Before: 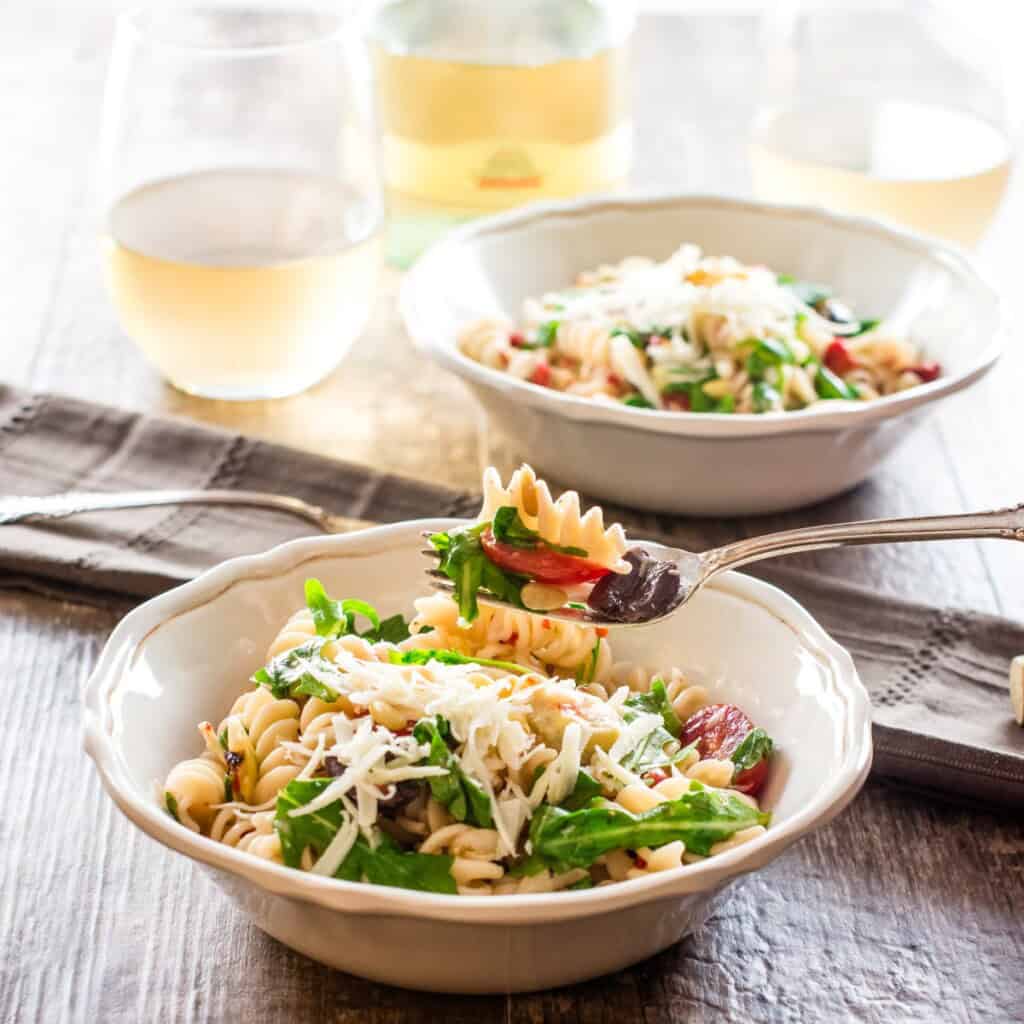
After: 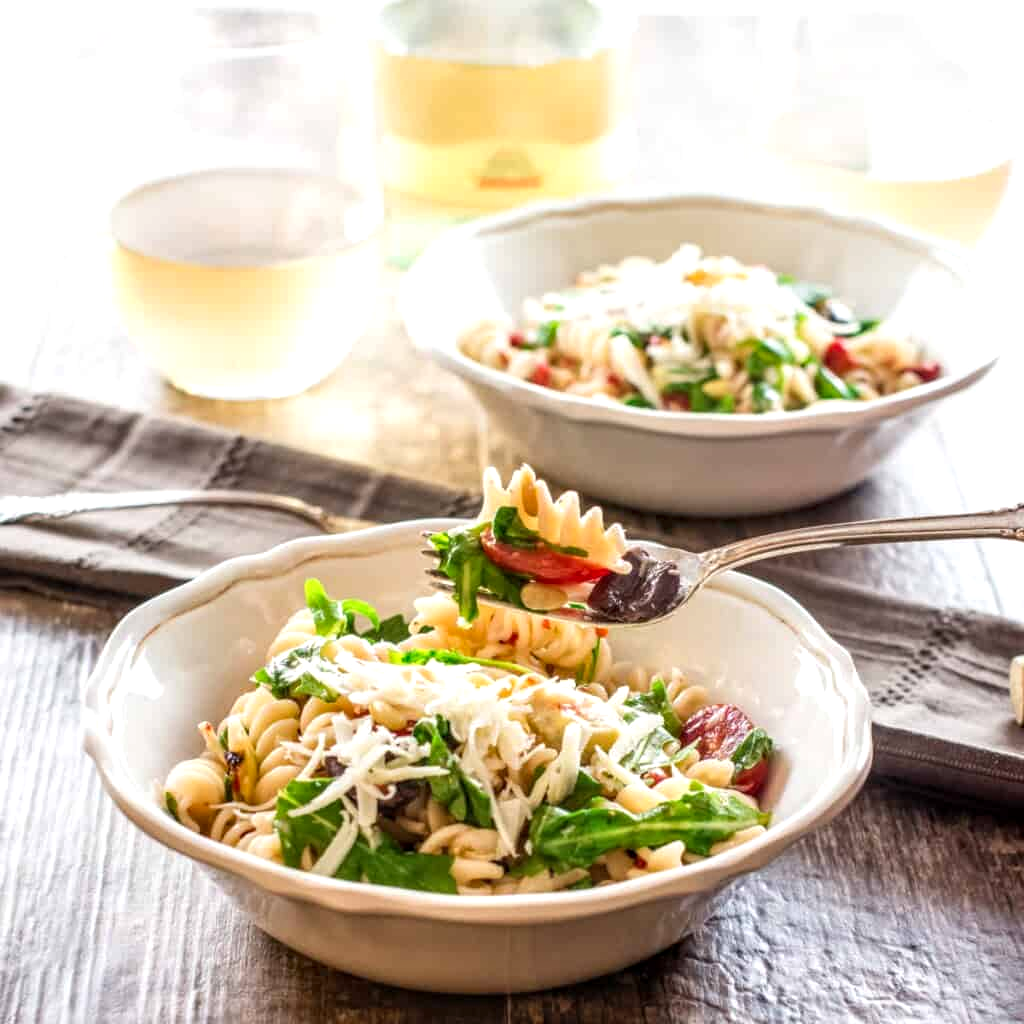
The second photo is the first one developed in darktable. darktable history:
local contrast: on, module defaults
exposure: black level correction 0.001, exposure 0.191 EV, compensate highlight preservation false
